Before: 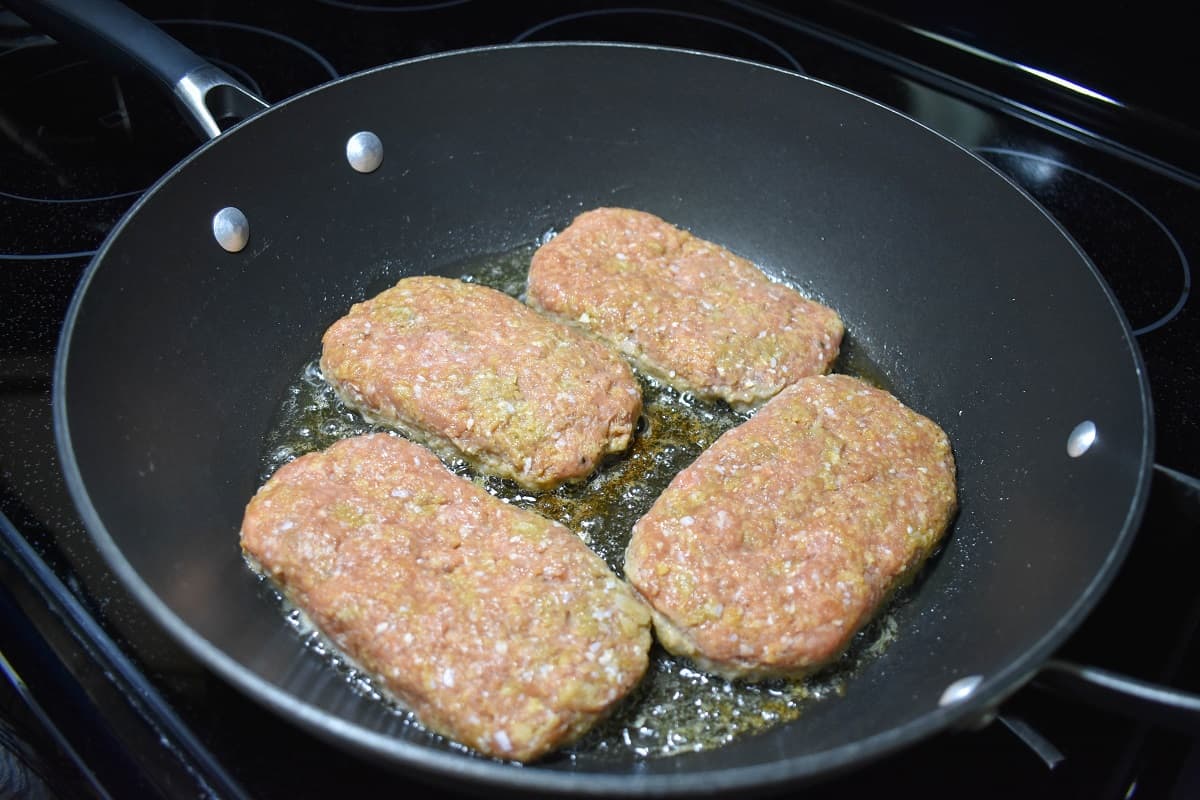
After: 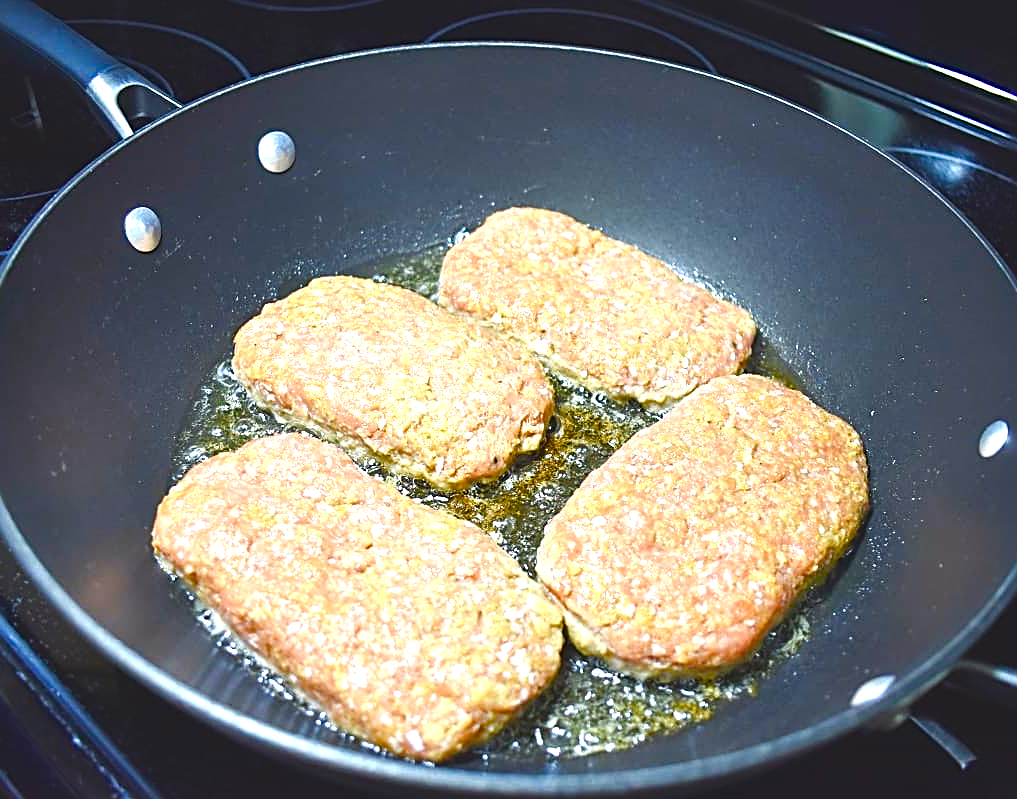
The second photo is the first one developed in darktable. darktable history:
sharpen: radius 2.584, amount 0.688
color balance rgb: shadows lift › chroma 3.194%, shadows lift › hue 282°, power › hue 71.85°, perceptual saturation grading › global saturation 0.967%, perceptual saturation grading › highlights -17.538%, perceptual saturation grading › mid-tones 33.457%, perceptual saturation grading › shadows 50.355%, global vibrance 39.521%
exposure: black level correction -0.005, exposure 1 EV, compensate highlight preservation false
crop: left 7.361%, right 7.851%
